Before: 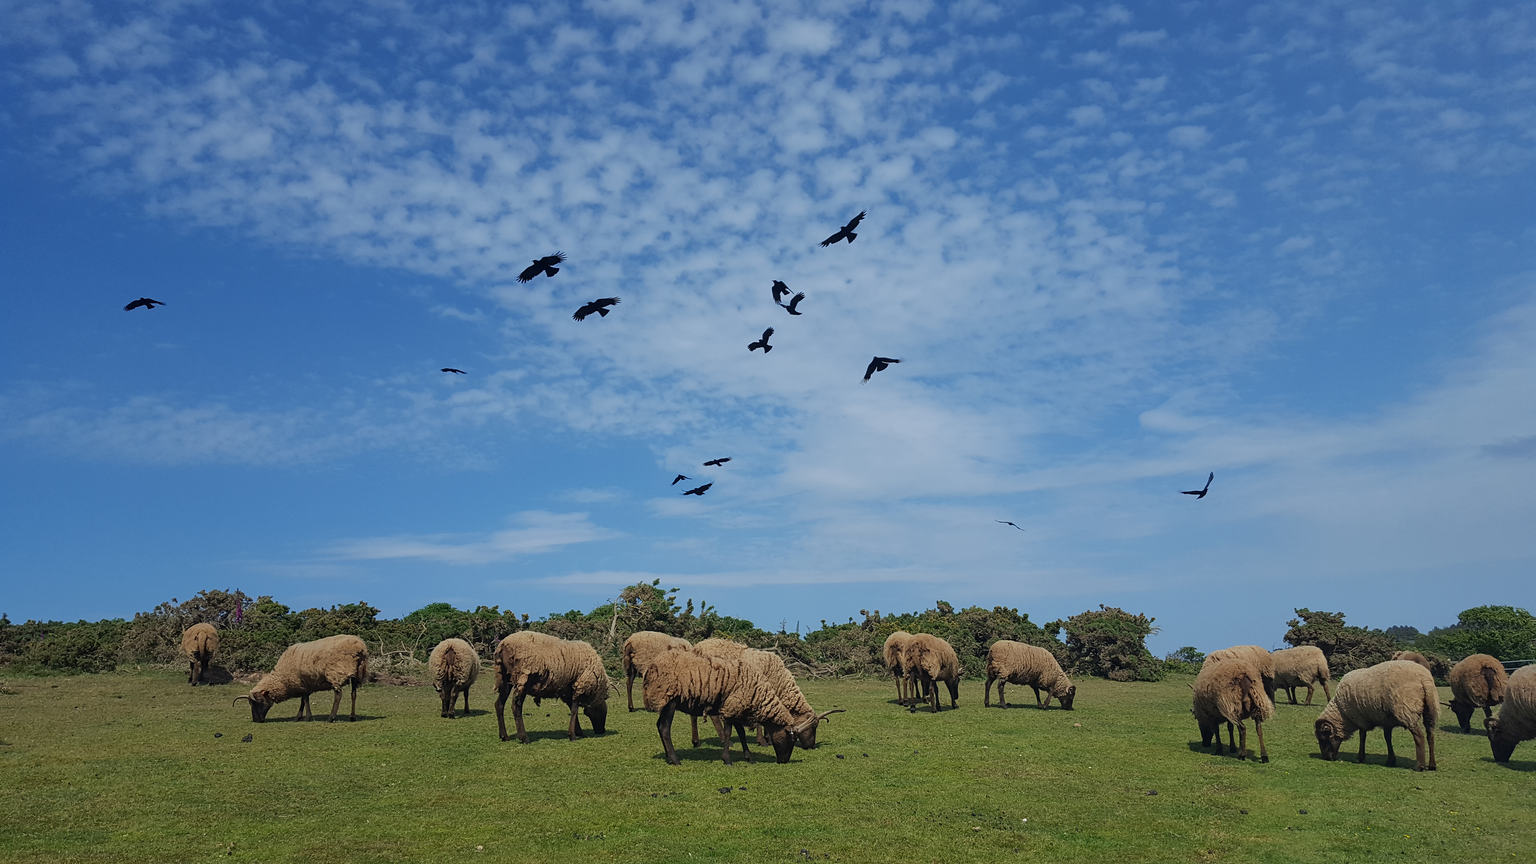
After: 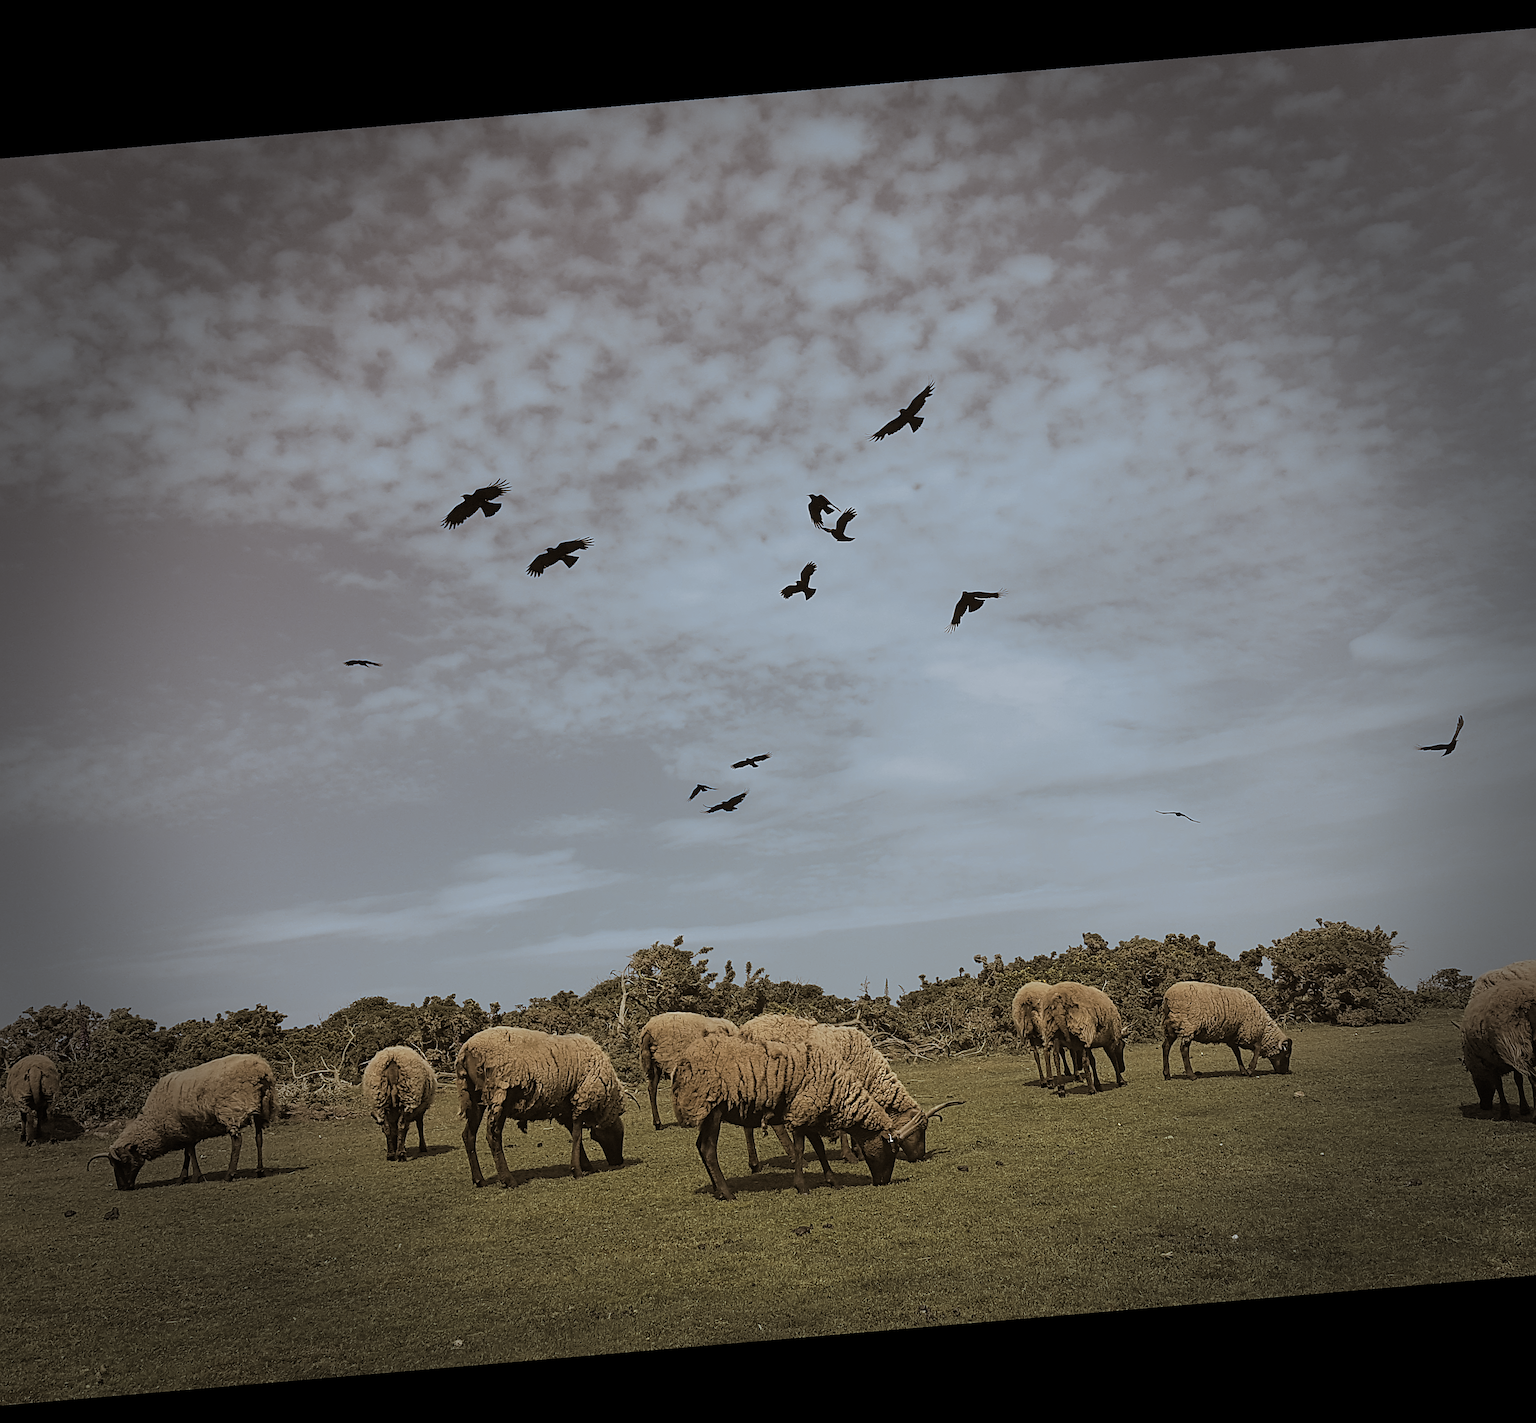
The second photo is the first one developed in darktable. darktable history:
contrast equalizer: y [[0.5 ×6], [0.5 ×6], [0.5, 0.5, 0.501, 0.545, 0.707, 0.863], [0 ×6], [0 ×6]]
sharpen: on, module defaults
split-toning: shadows › hue 37.98°, highlights › hue 185.58°, balance -55.261
crop and rotate: left 14.436%, right 18.898%
color zones: curves: ch0 [(0.035, 0.242) (0.25, 0.5) (0.384, 0.214) (0.488, 0.255) (0.75, 0.5)]; ch1 [(0.063, 0.379) (0.25, 0.5) (0.354, 0.201) (0.489, 0.085) (0.729, 0.271)]; ch2 [(0.25, 0.5) (0.38, 0.517) (0.442, 0.51) (0.735, 0.456)]
vignetting: fall-off start 66.7%, fall-off radius 39.74%, brightness -0.576, saturation -0.258, automatic ratio true, width/height ratio 0.671, dithering 16-bit output
rotate and perspective: rotation -4.86°, automatic cropping off
